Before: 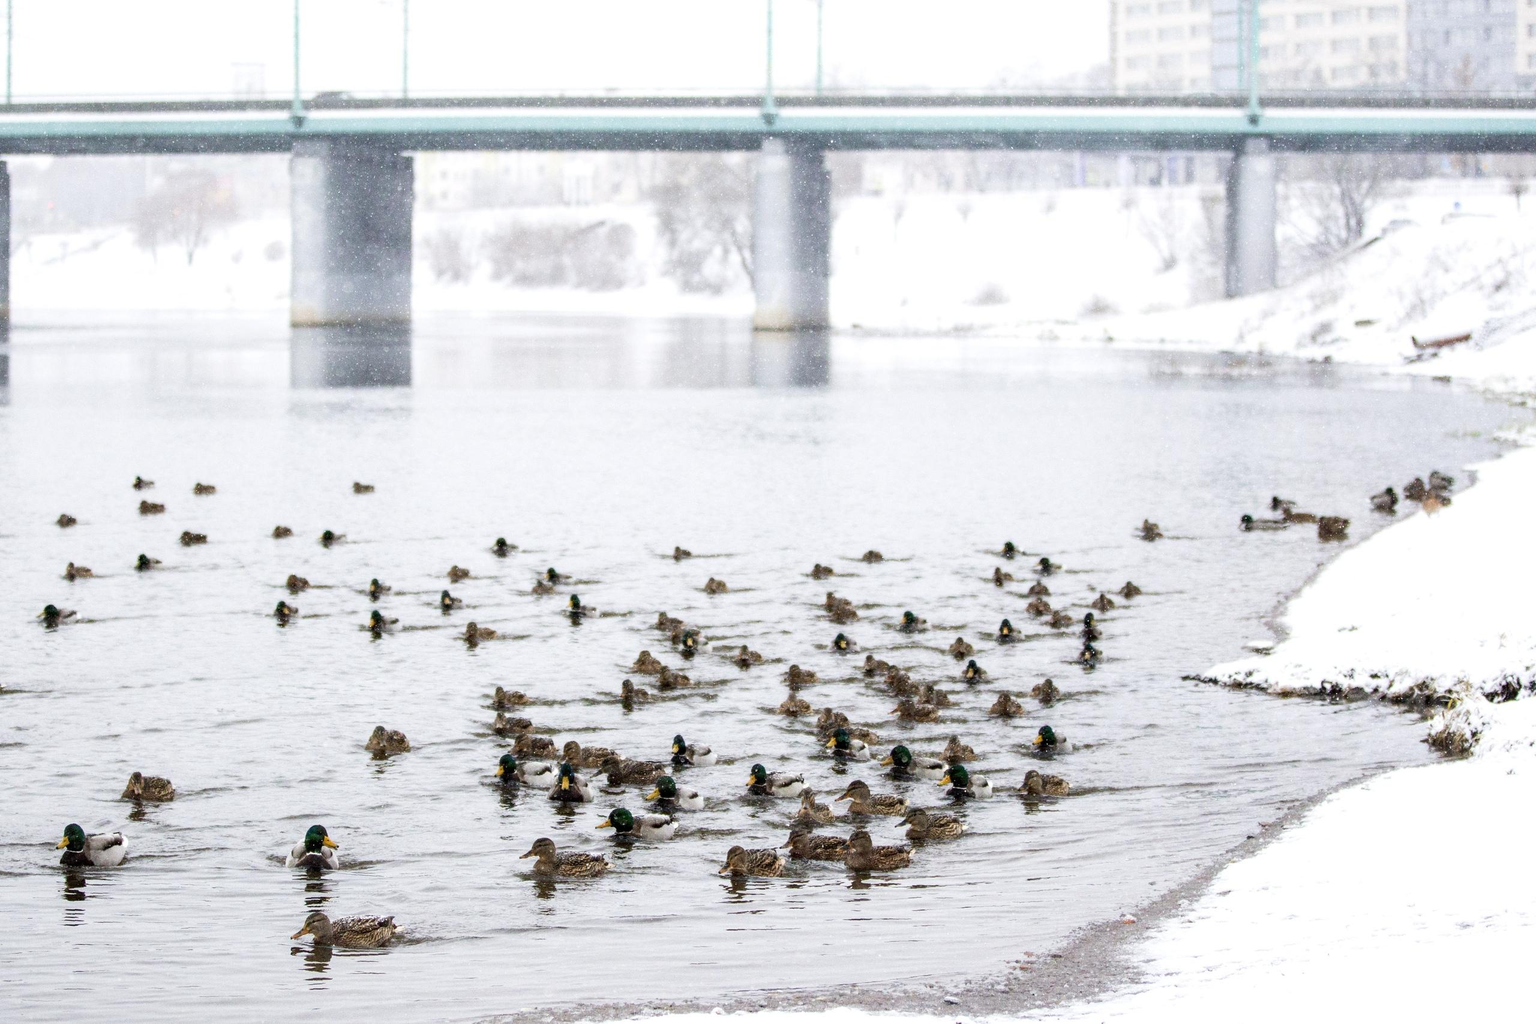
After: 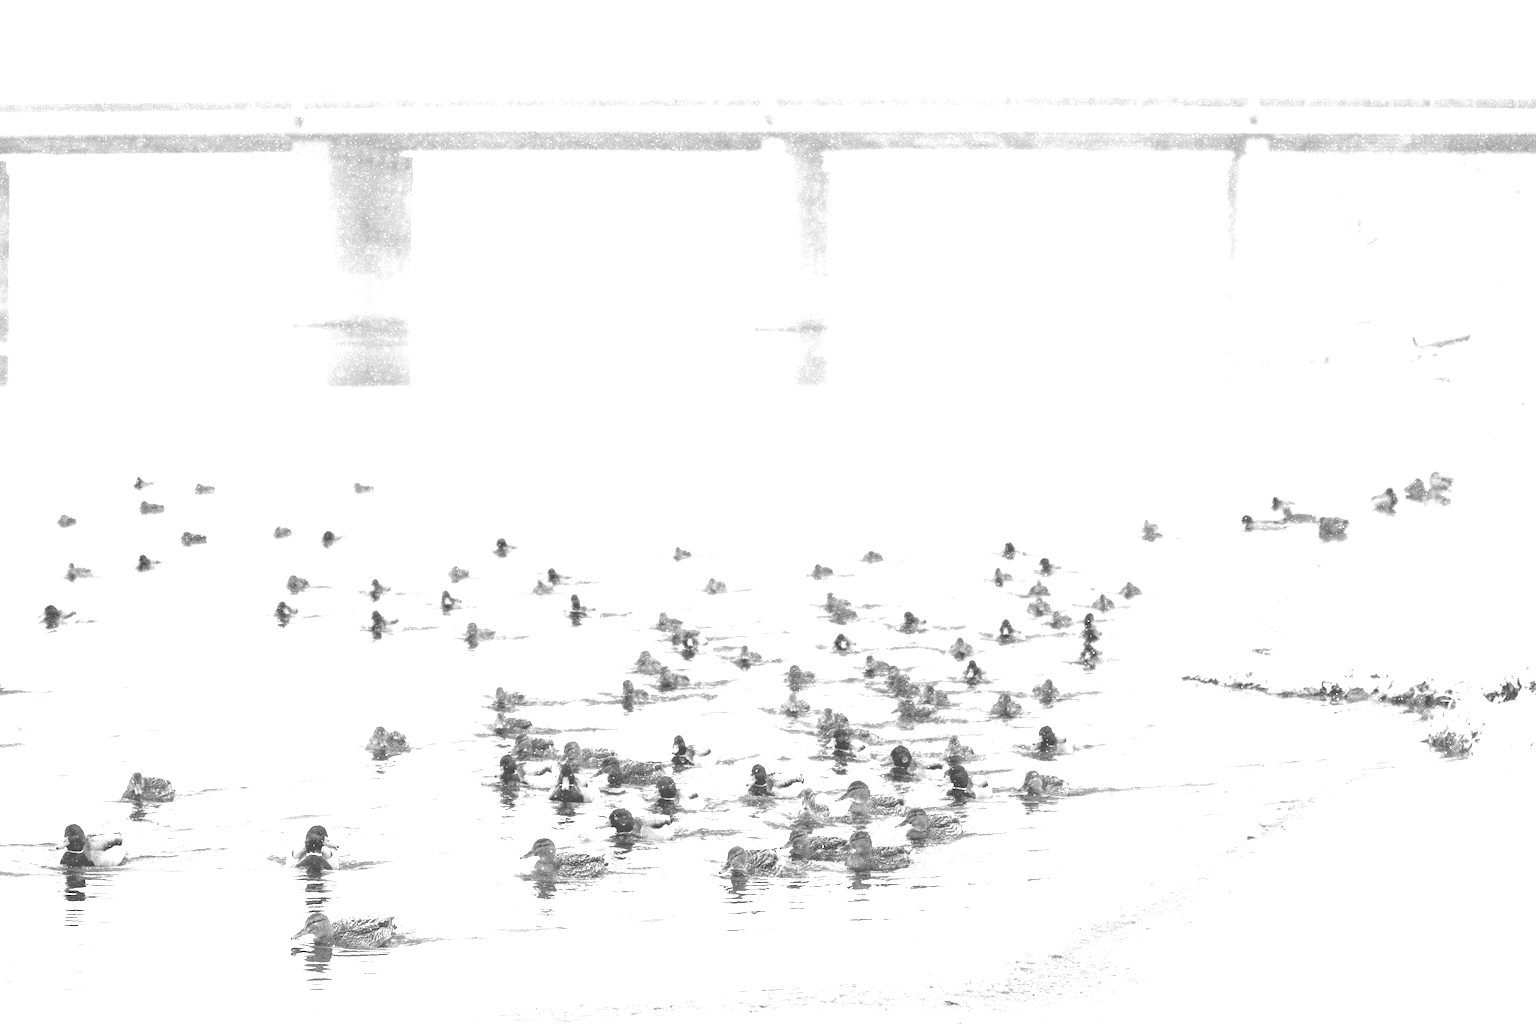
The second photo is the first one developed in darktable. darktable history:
colorize: hue 34.49°, saturation 35.33%, source mix 100%, lightness 55%, version 1
monochrome: on, module defaults
